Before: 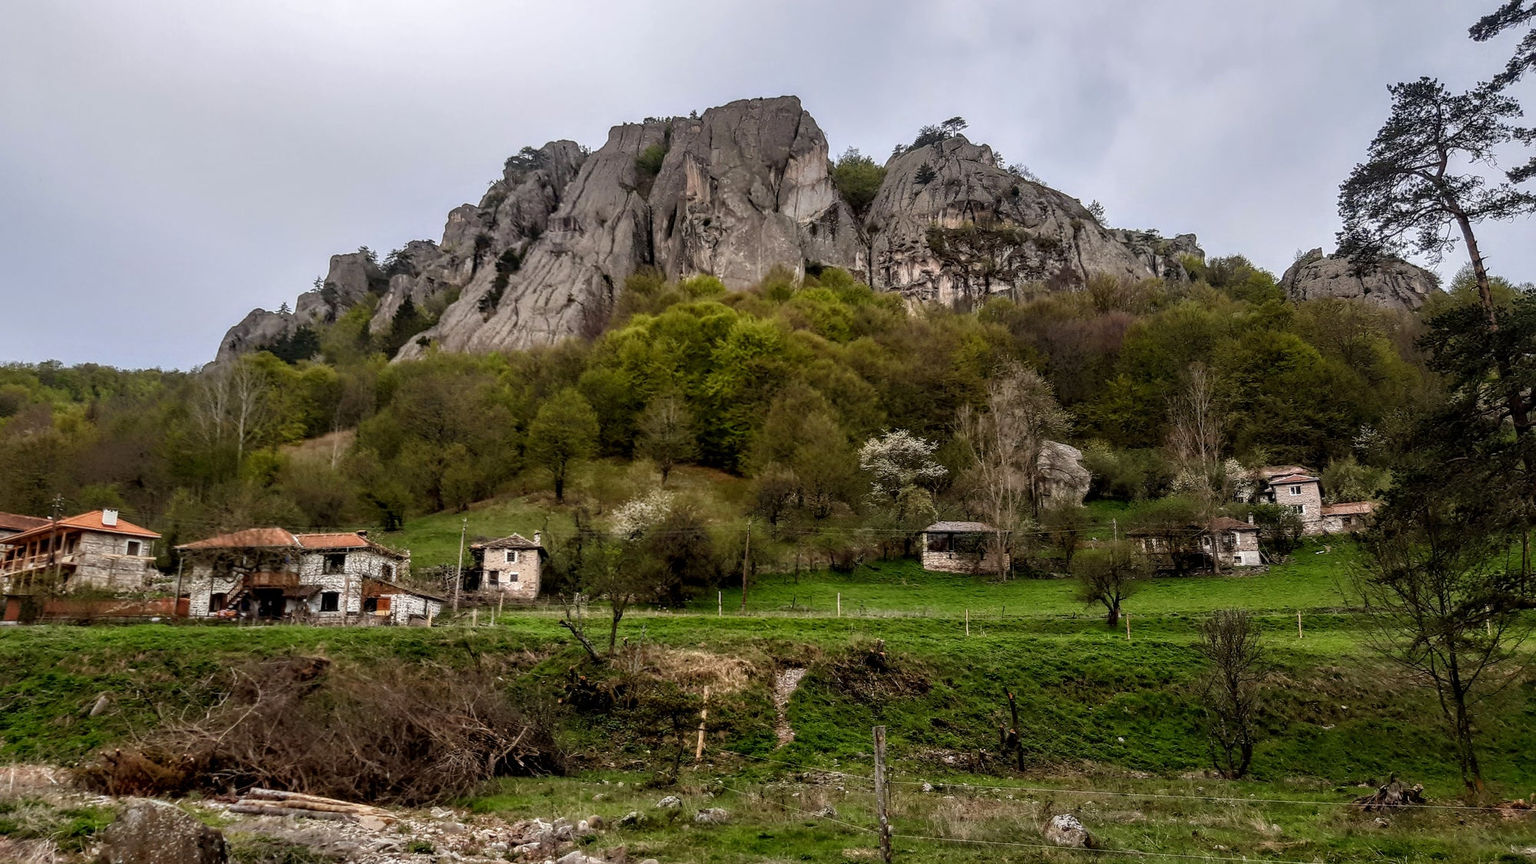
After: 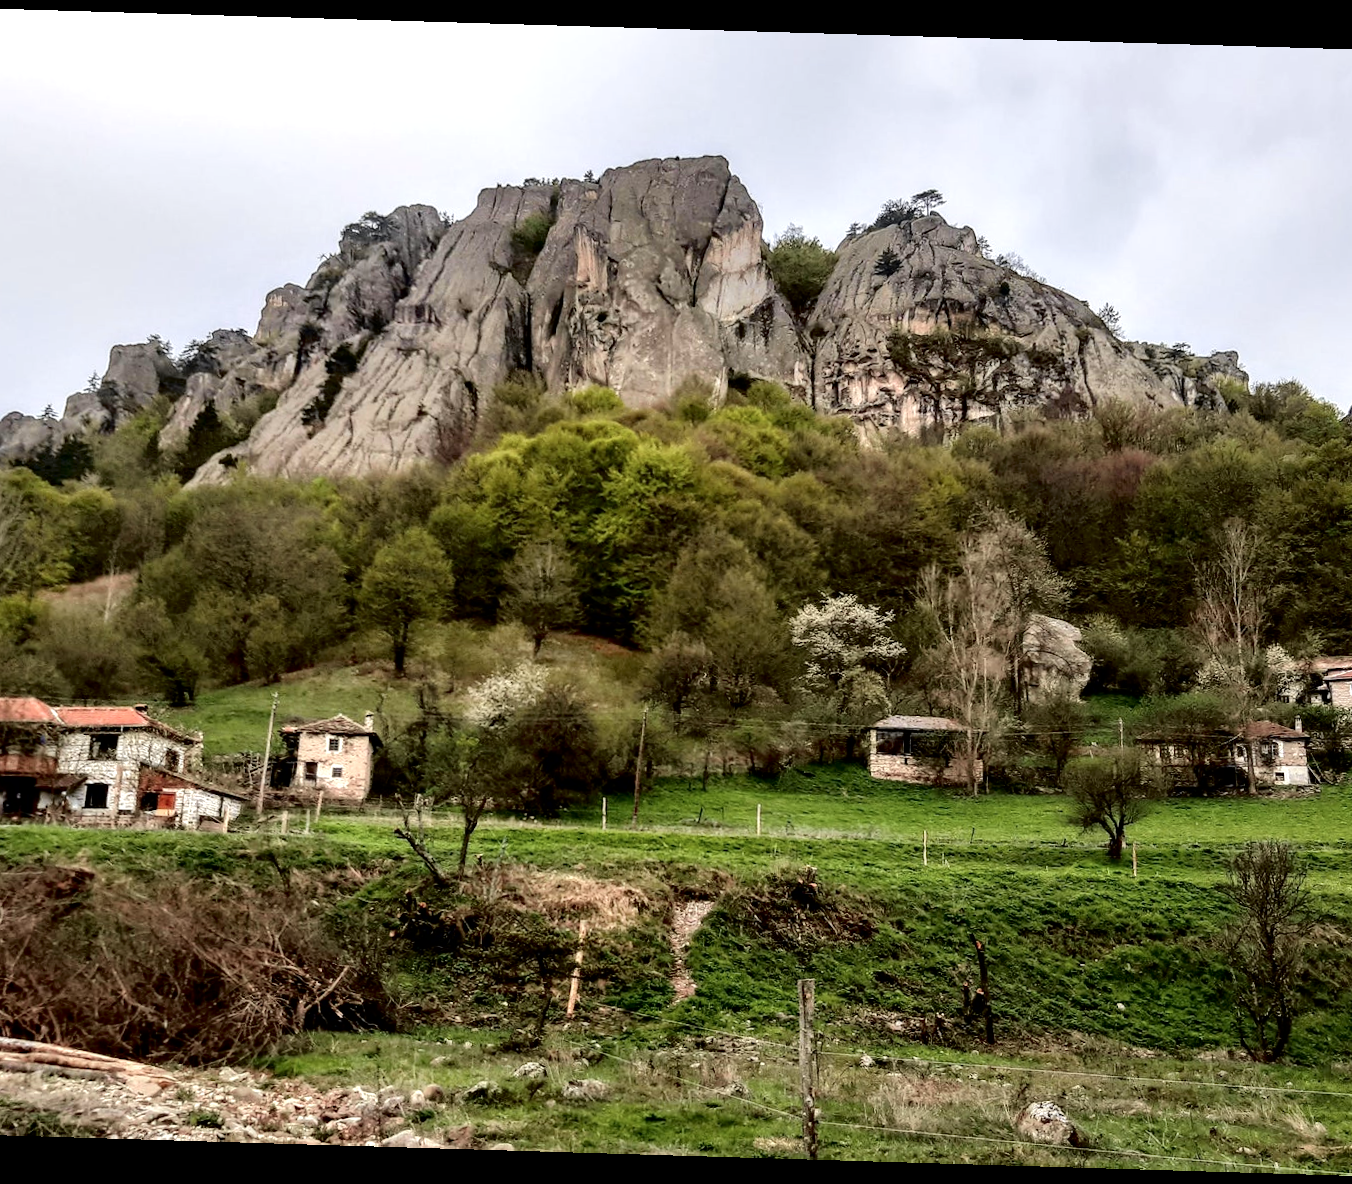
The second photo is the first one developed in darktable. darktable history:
rotate and perspective: rotation 1.72°, automatic cropping off
exposure: black level correction 0.001, exposure 0.5 EV, compensate exposure bias true, compensate highlight preservation false
tone curve: curves: ch0 [(0.003, 0) (0.066, 0.017) (0.163, 0.09) (0.264, 0.238) (0.395, 0.421) (0.517, 0.56) (0.688, 0.743) (0.791, 0.814) (1, 1)]; ch1 [(0, 0) (0.164, 0.115) (0.337, 0.332) (0.39, 0.398) (0.464, 0.461) (0.501, 0.5) (0.507, 0.503) (0.534, 0.537) (0.577, 0.59) (0.652, 0.681) (0.733, 0.749) (0.811, 0.796) (1, 1)]; ch2 [(0, 0) (0.337, 0.382) (0.464, 0.476) (0.501, 0.502) (0.527, 0.54) (0.551, 0.565) (0.6, 0.59) (0.687, 0.675) (1, 1)], color space Lab, independent channels, preserve colors none
crop: left 16.899%, right 16.556%
